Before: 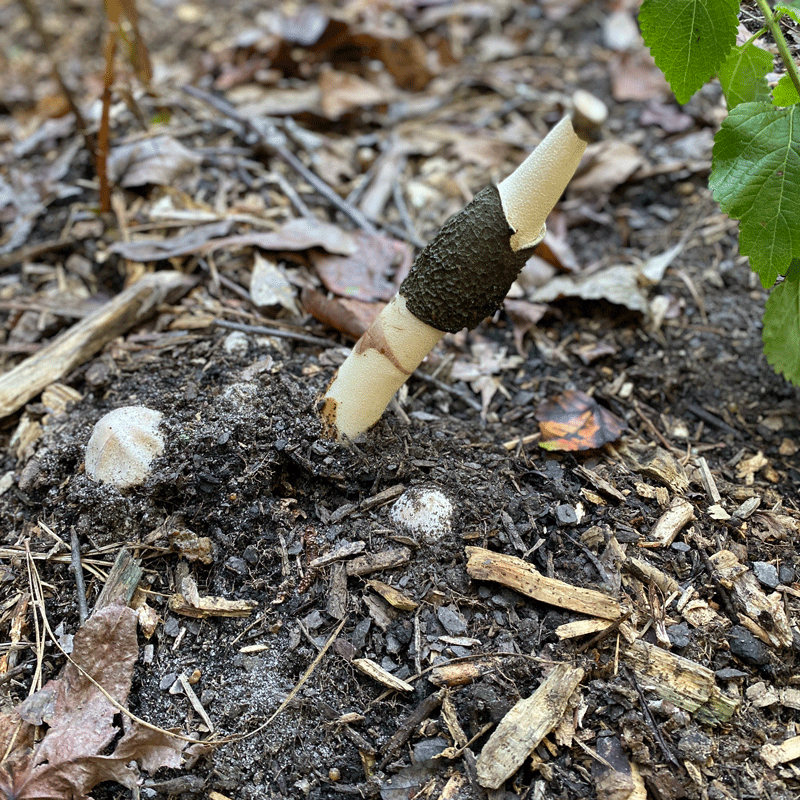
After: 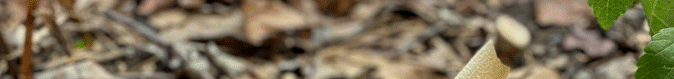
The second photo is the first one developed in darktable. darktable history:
shadows and highlights: shadows 20.91, highlights -82.73, soften with gaussian
white balance: red 1.08, blue 0.791
local contrast: on, module defaults
crop and rotate: left 9.644%, top 9.491%, right 6.021%, bottom 80.509%
graduated density: hue 238.83°, saturation 50%
